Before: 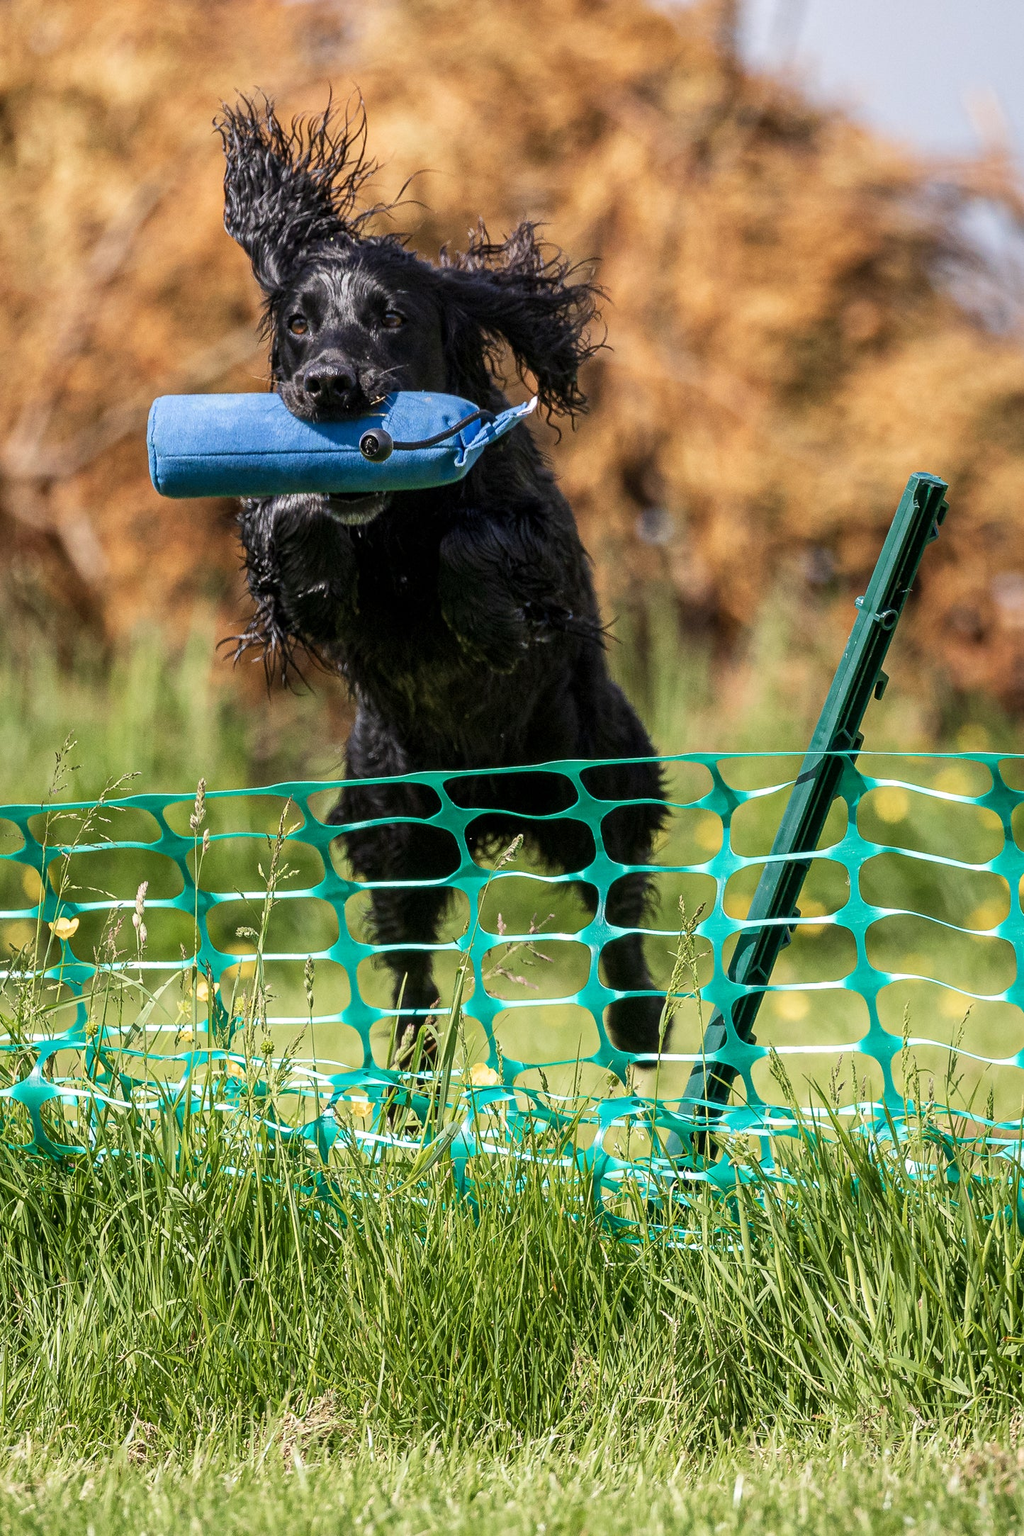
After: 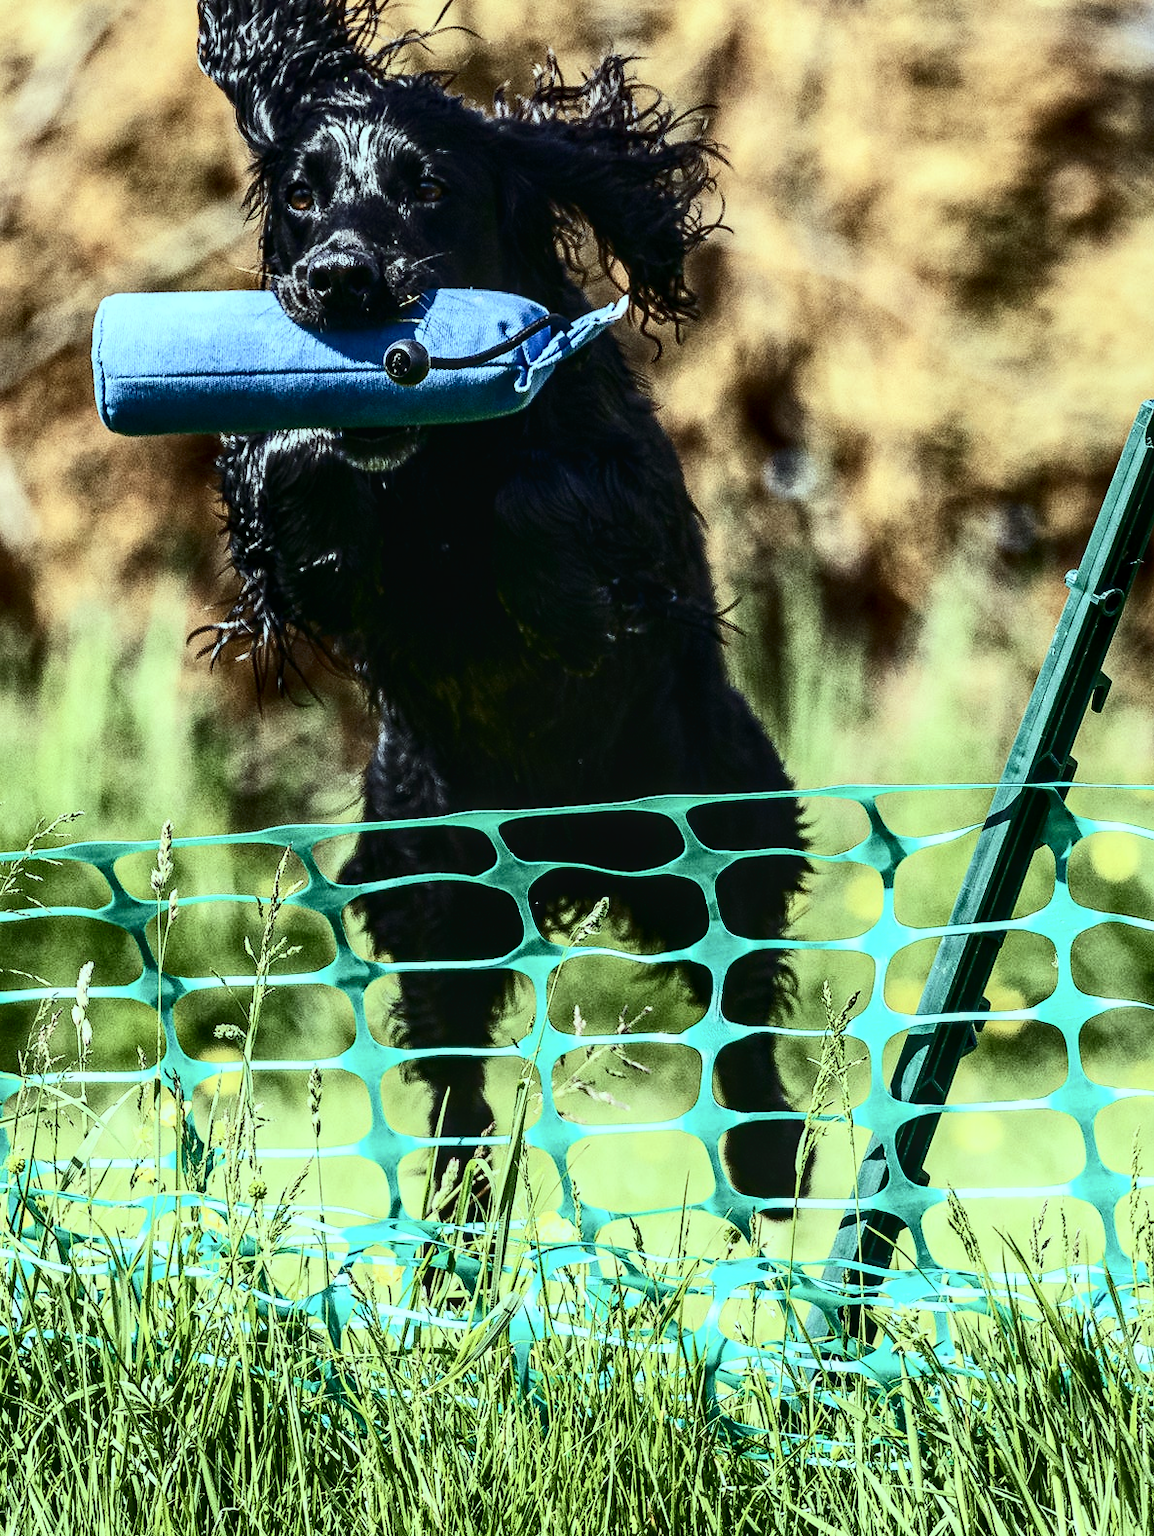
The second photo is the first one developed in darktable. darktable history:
crop: left 7.856%, top 11.836%, right 10.12%, bottom 15.387%
contrast brightness saturation: contrast 0.5, saturation -0.1
color balance: mode lift, gamma, gain (sRGB), lift [0.997, 0.979, 1.021, 1.011], gamma [1, 1.084, 0.916, 0.998], gain [1, 0.87, 1.13, 1.101], contrast 4.55%, contrast fulcrum 38.24%, output saturation 104.09%
local contrast: detail 130%
